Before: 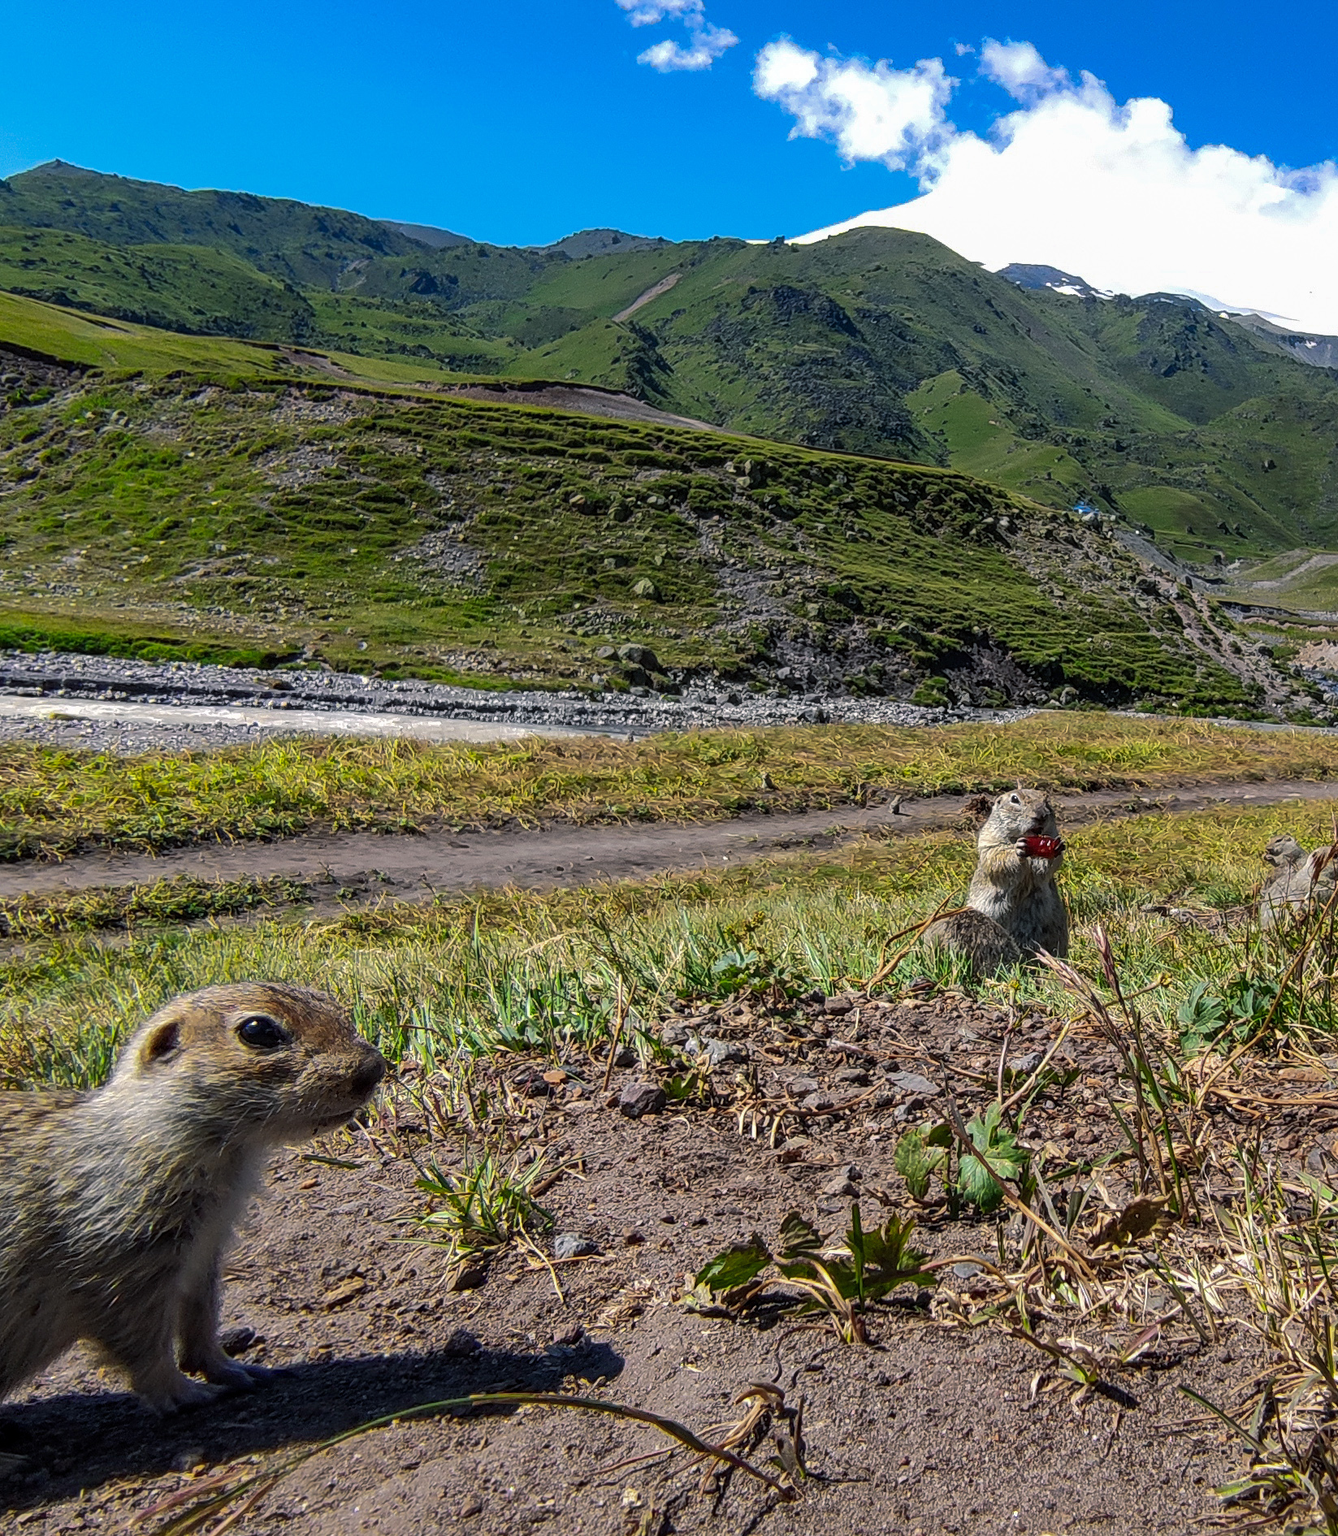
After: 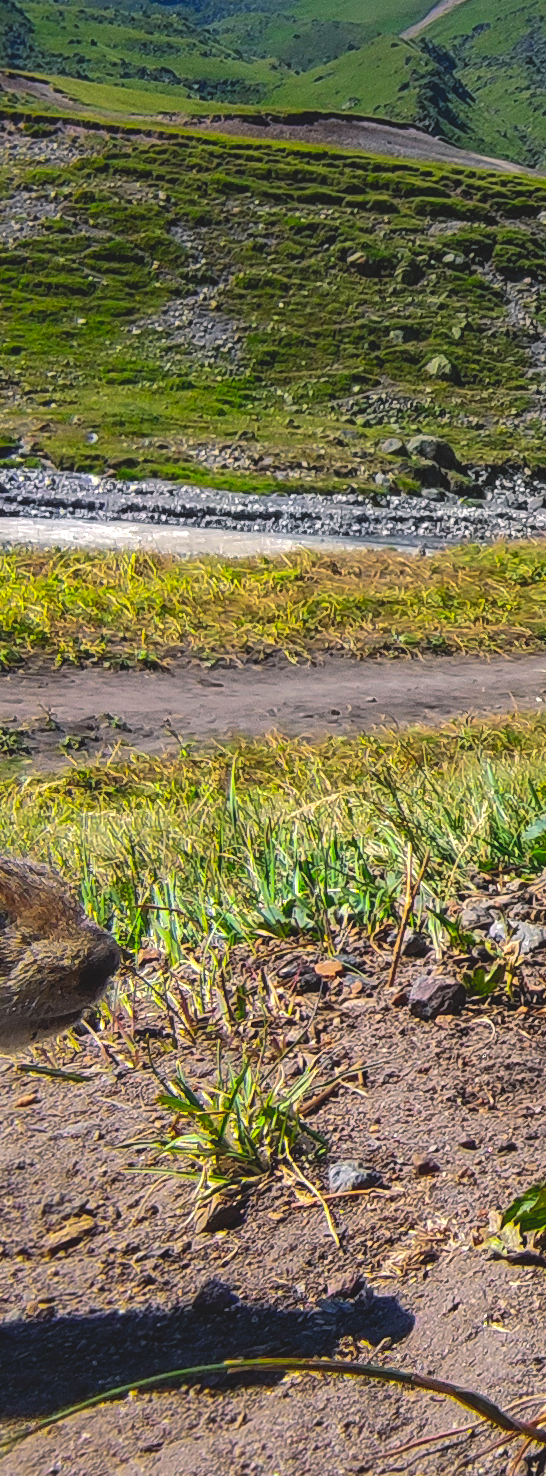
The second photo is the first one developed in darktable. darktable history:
contrast brightness saturation: contrast -0.191, saturation 0.186
crop and rotate: left 21.516%, top 18.915%, right 45.317%, bottom 2.984%
tone equalizer: -8 EV -0.715 EV, -7 EV -0.7 EV, -6 EV -0.608 EV, -5 EV -0.393 EV, -3 EV 0.372 EV, -2 EV 0.6 EV, -1 EV 0.689 EV, +0 EV 0.776 EV, mask exposure compensation -0.493 EV
